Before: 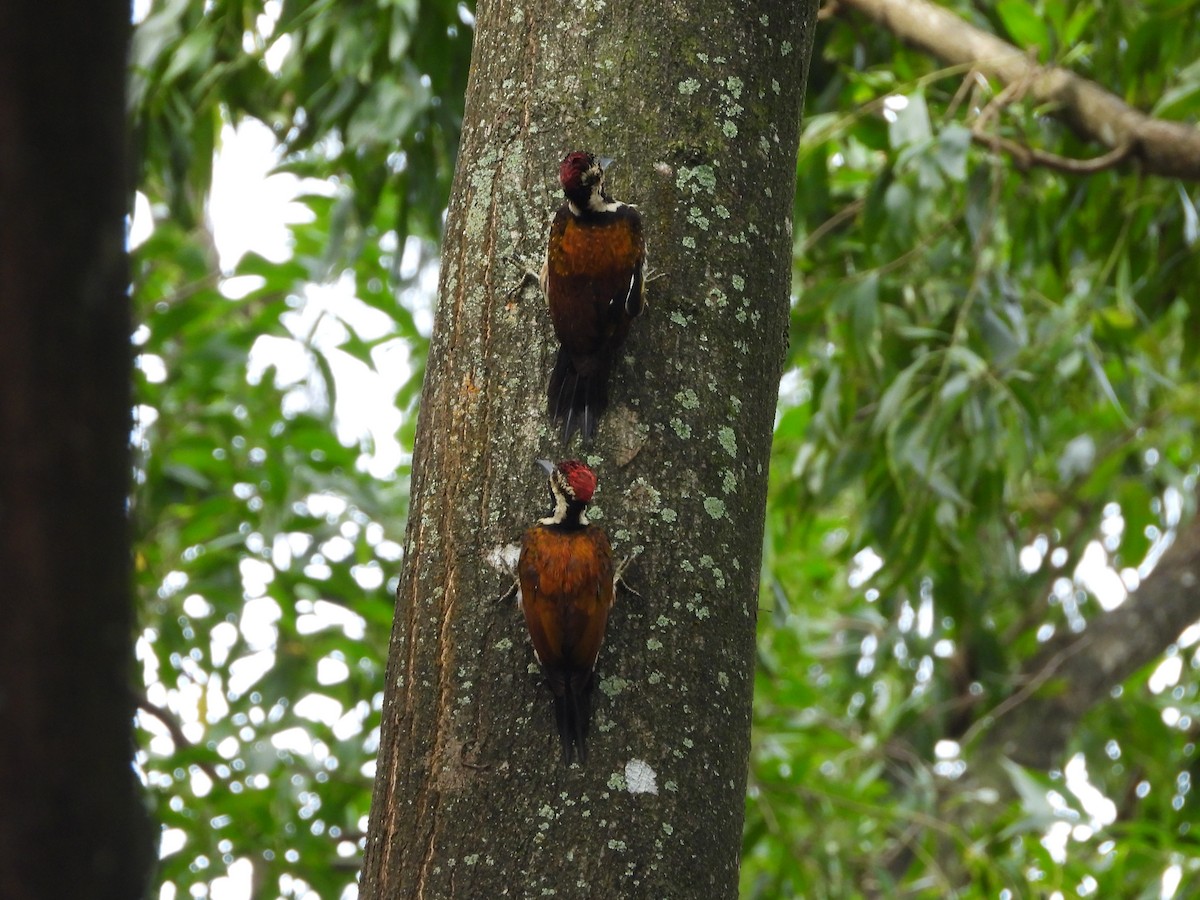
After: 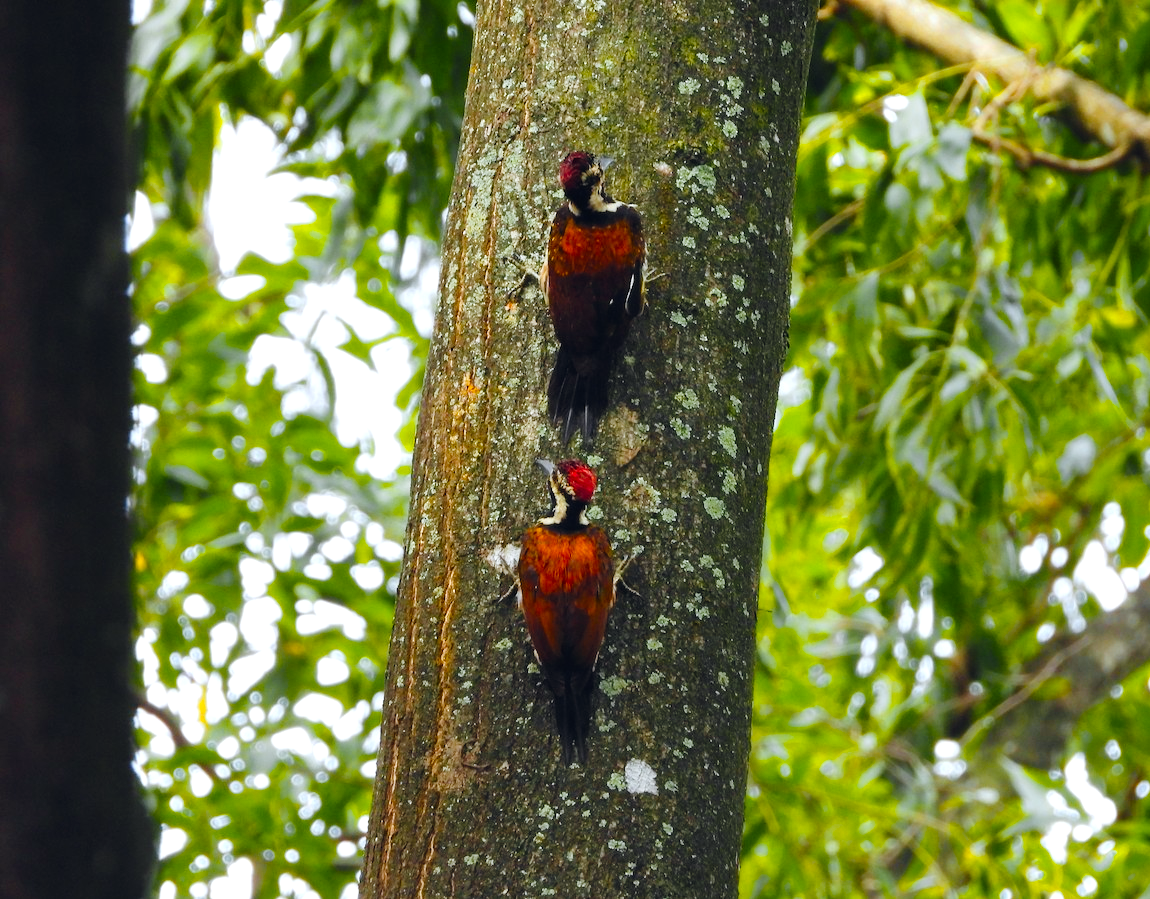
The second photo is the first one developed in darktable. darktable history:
exposure: exposure -0.041 EV, compensate exposure bias true, compensate highlight preservation false
tone curve: curves: ch0 [(0, 0.01) (0.052, 0.045) (0.136, 0.133) (0.29, 0.332) (0.453, 0.531) (0.676, 0.751) (0.89, 0.919) (1, 1)]; ch1 [(0, 0) (0.094, 0.081) (0.285, 0.299) (0.385, 0.403) (0.447, 0.429) (0.495, 0.496) (0.544, 0.552) (0.589, 0.612) (0.722, 0.728) (1, 1)]; ch2 [(0, 0) (0.257, 0.217) (0.43, 0.421) (0.498, 0.507) (0.531, 0.544) (0.56, 0.579) (0.625, 0.642) (1, 1)], preserve colors none
crop: right 4.11%, bottom 0.035%
tone equalizer: on, module defaults
shadows and highlights: shadows 33.31, highlights -47.05, compress 49.59%, soften with gaussian
color balance rgb: highlights gain › luminance 16.807%, highlights gain › chroma 2.946%, highlights gain › hue 258.42°, global offset › chroma 0.056%, global offset › hue 253.29°, perceptual saturation grading › global saturation 31.179%
color zones: curves: ch0 [(0, 0.511) (0.143, 0.531) (0.286, 0.56) (0.429, 0.5) (0.571, 0.5) (0.714, 0.5) (0.857, 0.5) (1, 0.5)]; ch1 [(0, 0.525) (0.143, 0.705) (0.286, 0.715) (0.429, 0.35) (0.571, 0.35) (0.714, 0.35) (0.857, 0.4) (1, 0.4)]; ch2 [(0, 0.572) (0.143, 0.512) (0.286, 0.473) (0.429, 0.45) (0.571, 0.5) (0.714, 0.5) (0.857, 0.518) (1, 0.518)]
